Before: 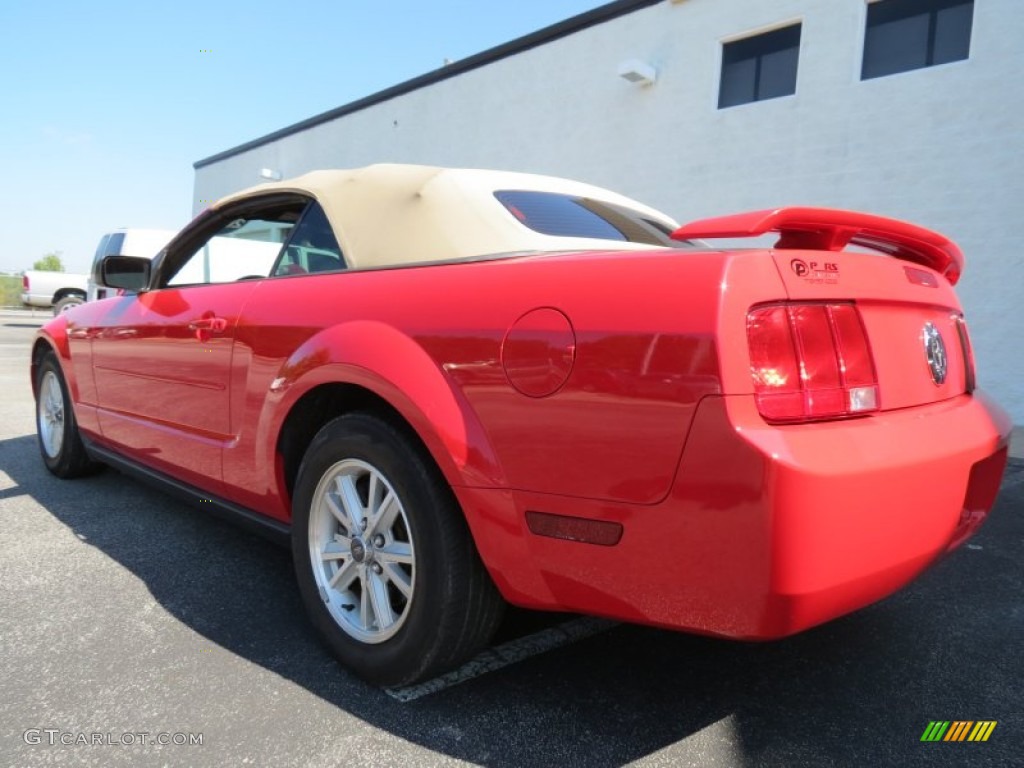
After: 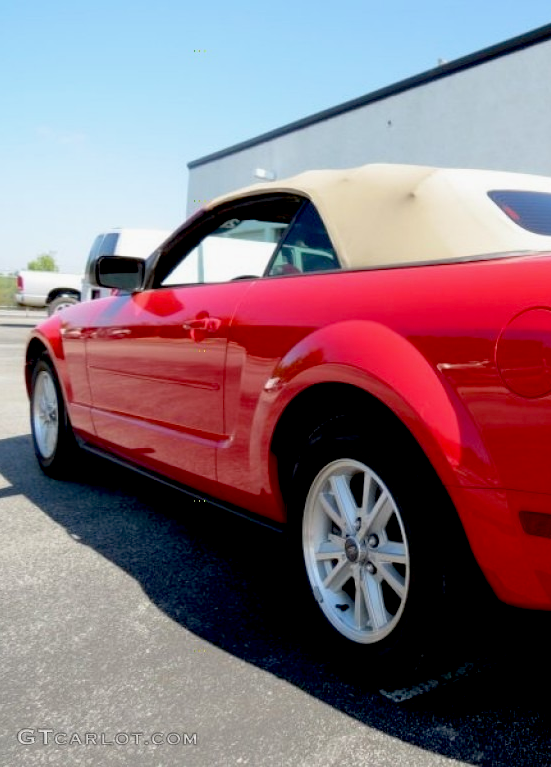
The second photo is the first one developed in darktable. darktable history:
crop: left 0.587%, right 45.588%, bottom 0.086%
exposure: black level correction 0.029, exposure -0.073 EV, compensate highlight preservation false
